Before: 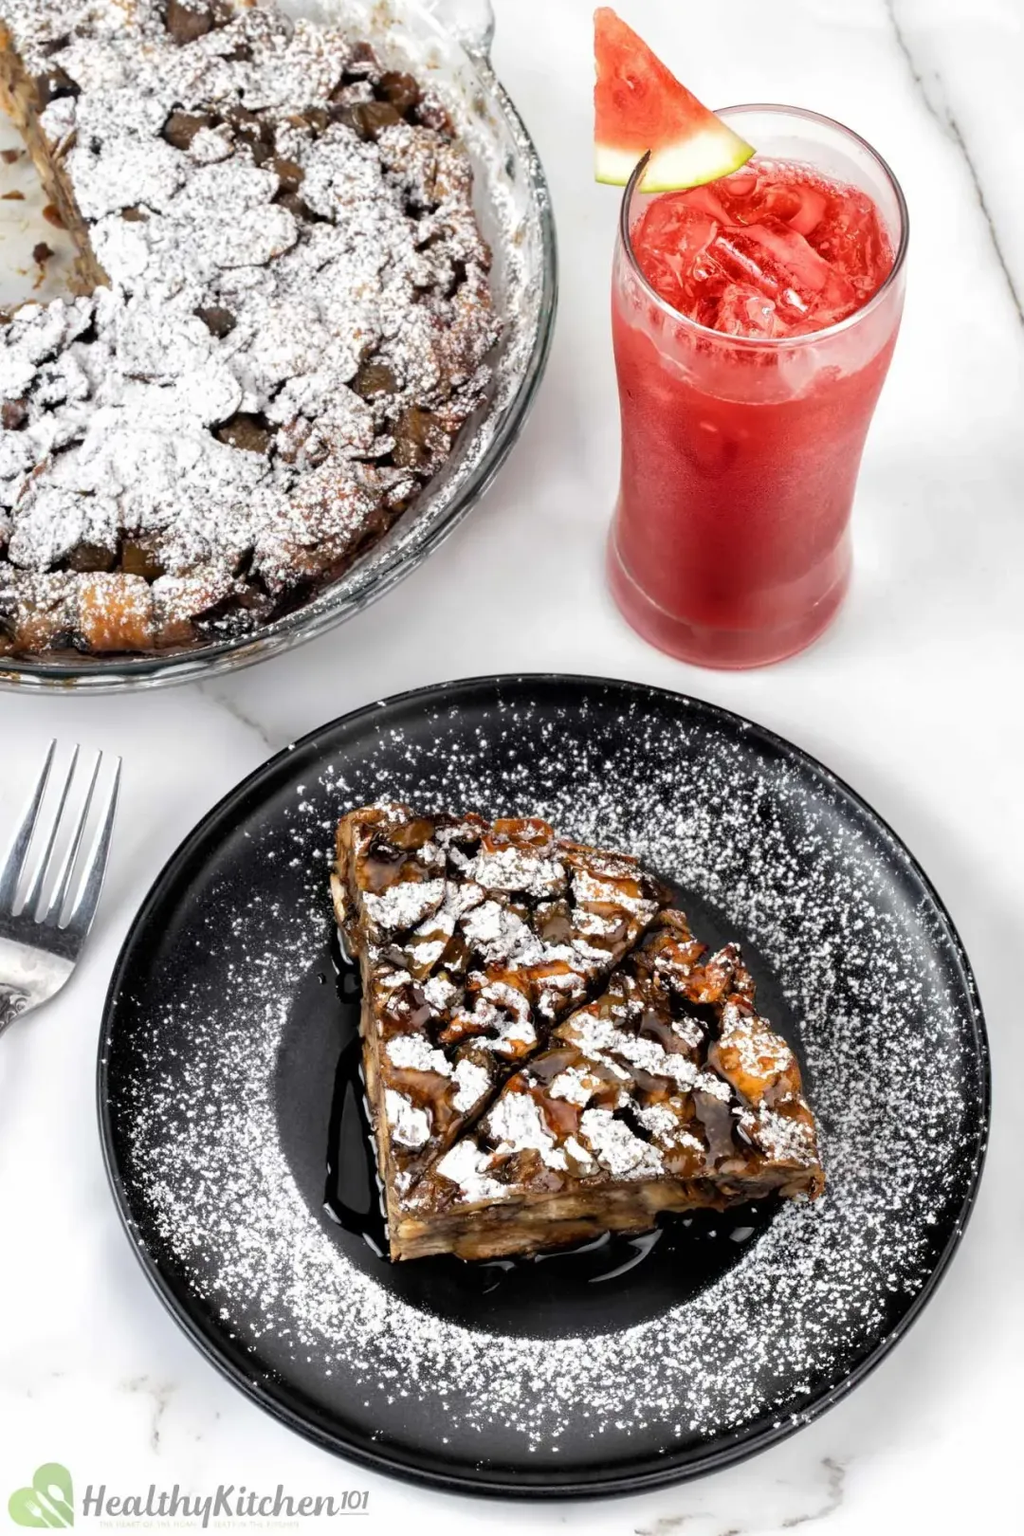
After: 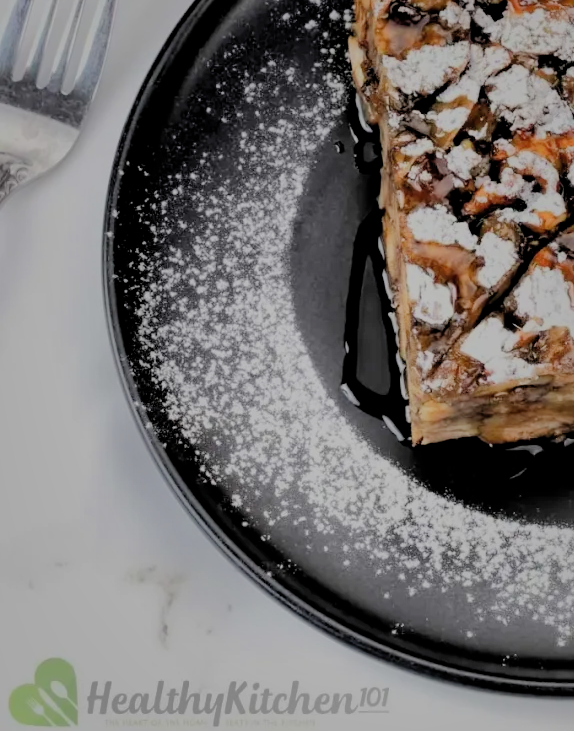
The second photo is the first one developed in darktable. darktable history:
tone equalizer: -8 EV -0.395 EV, -7 EV -0.408 EV, -6 EV -0.36 EV, -5 EV -0.24 EV, -3 EV 0.219 EV, -2 EV 0.323 EV, -1 EV 0.367 EV, +0 EV 0.435 EV
filmic rgb: black relative exposure -8.86 EV, white relative exposure 4.98 EV, target black luminance 0%, hardness 3.77, latitude 66.4%, contrast 0.814, highlights saturation mix 10.04%, shadows ↔ highlights balance 20.54%, contrast in shadows safe
crop and rotate: top 54.65%, right 46.79%, bottom 0.184%
shadows and highlights: shadows 25.63, highlights -69.4
